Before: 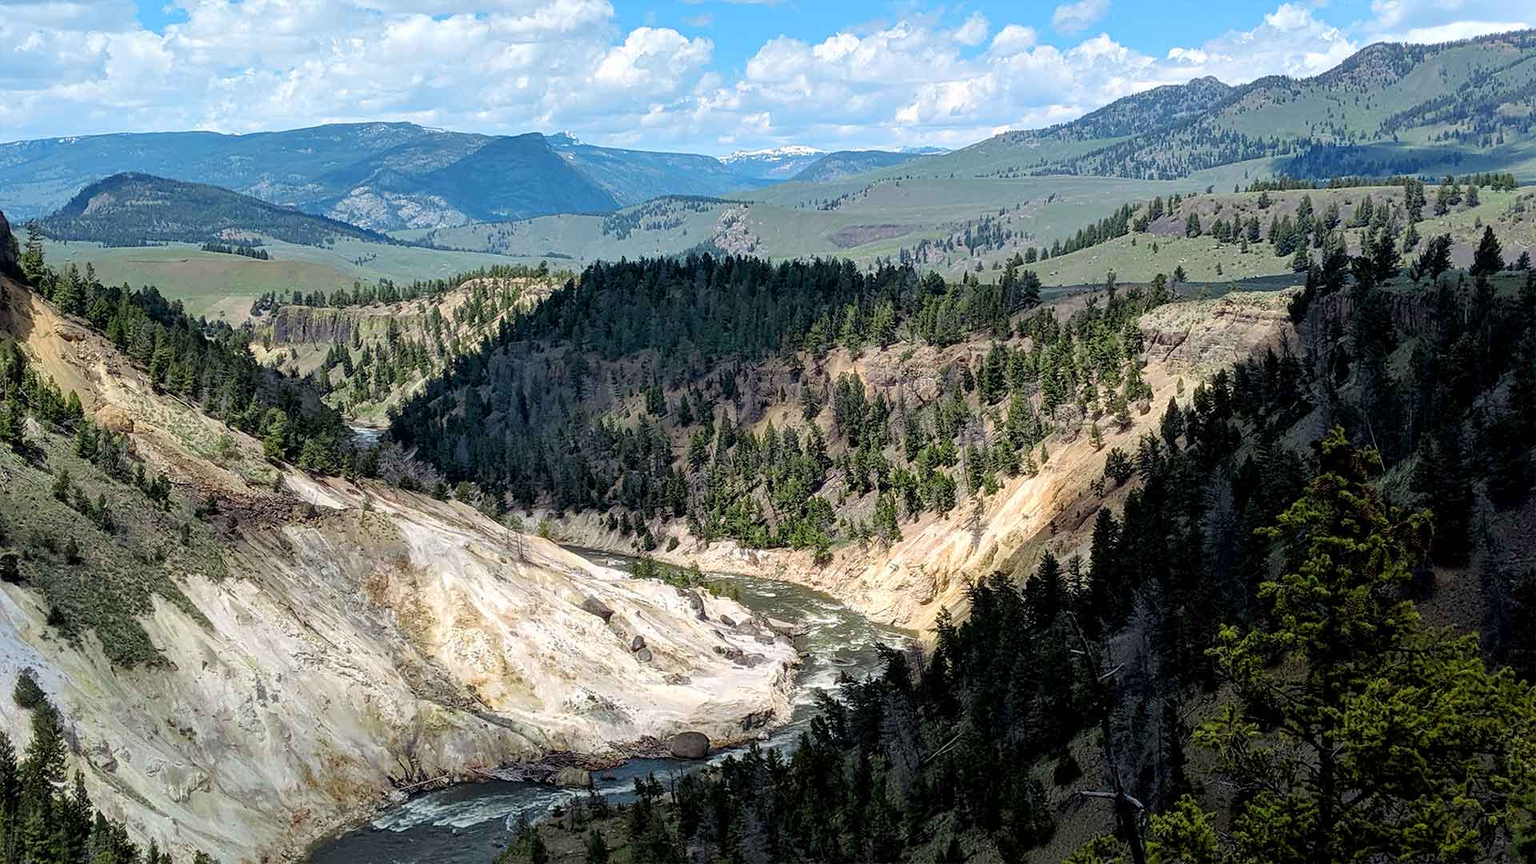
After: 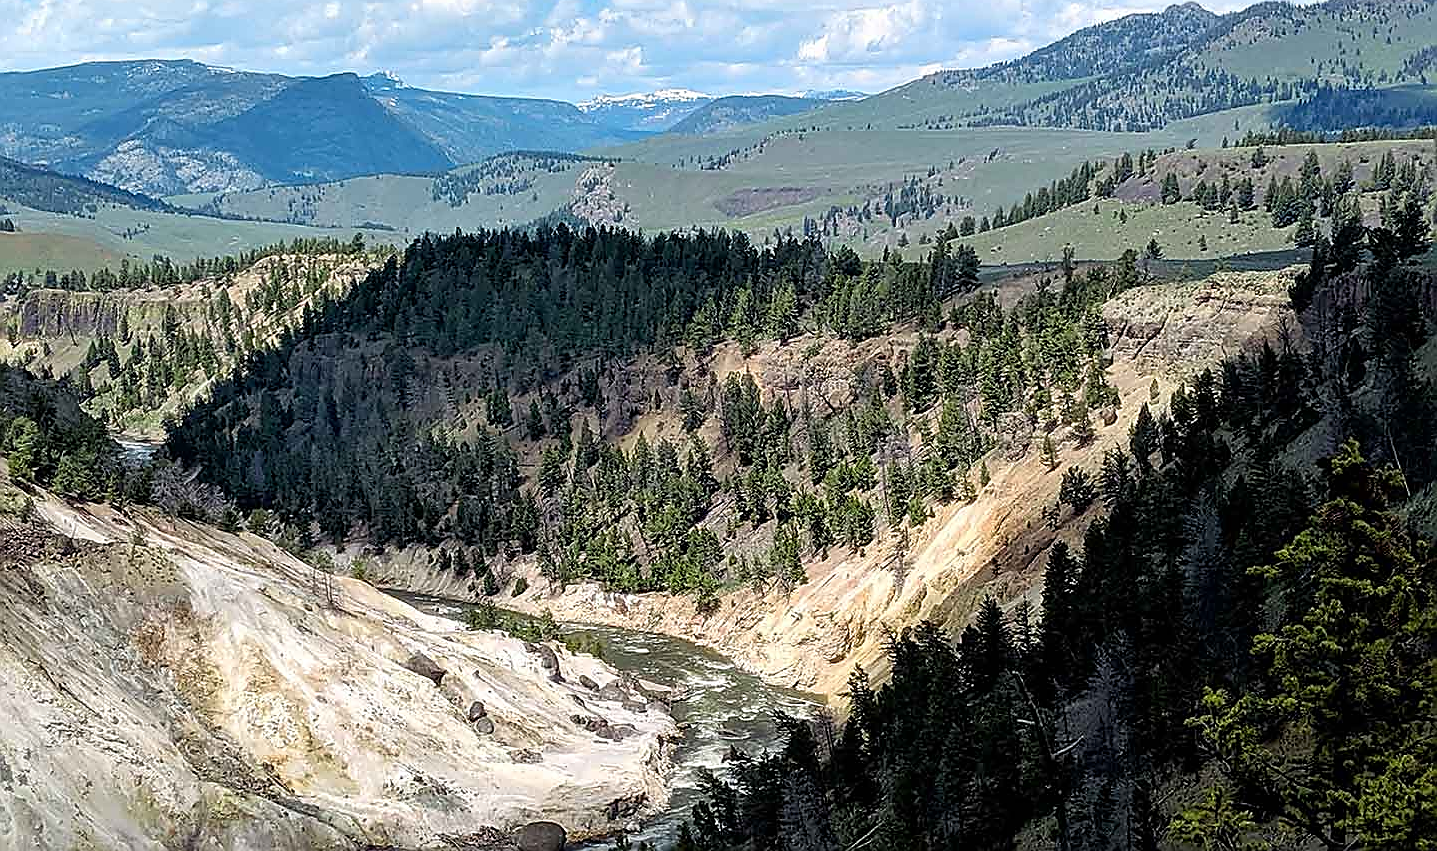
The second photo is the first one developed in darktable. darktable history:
crop: left 16.768%, top 8.653%, right 8.362%, bottom 12.485%
sharpen: radius 1.4, amount 1.25, threshold 0.7
